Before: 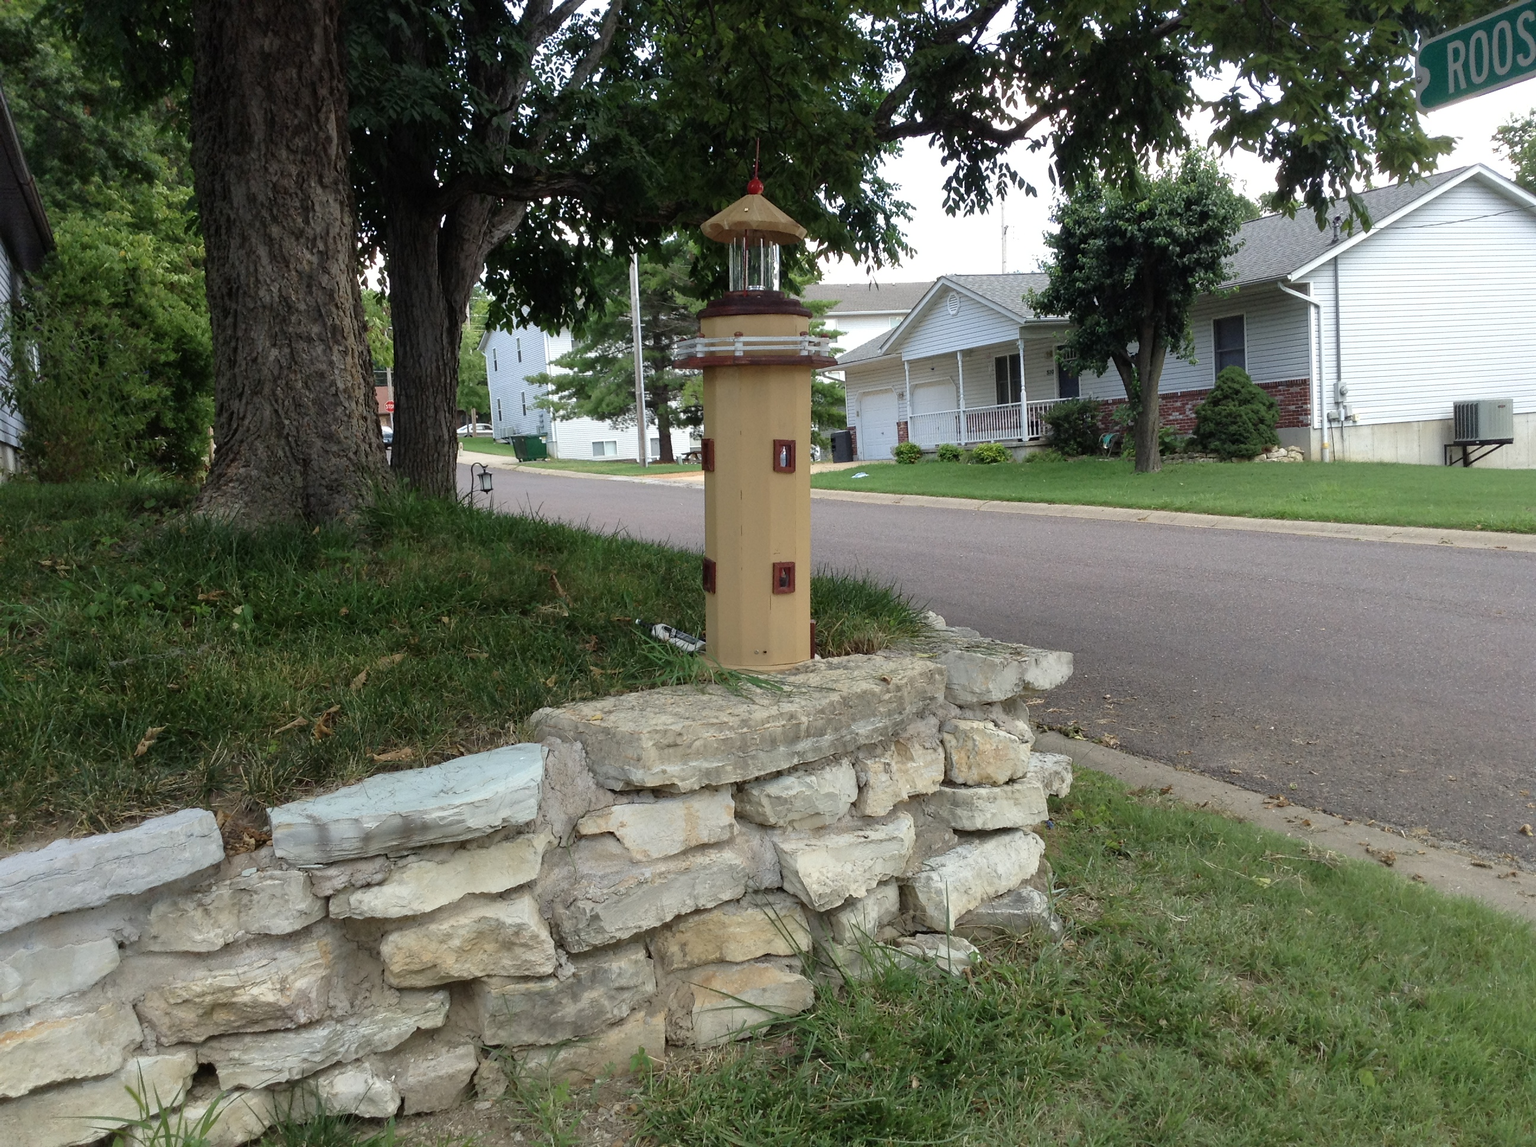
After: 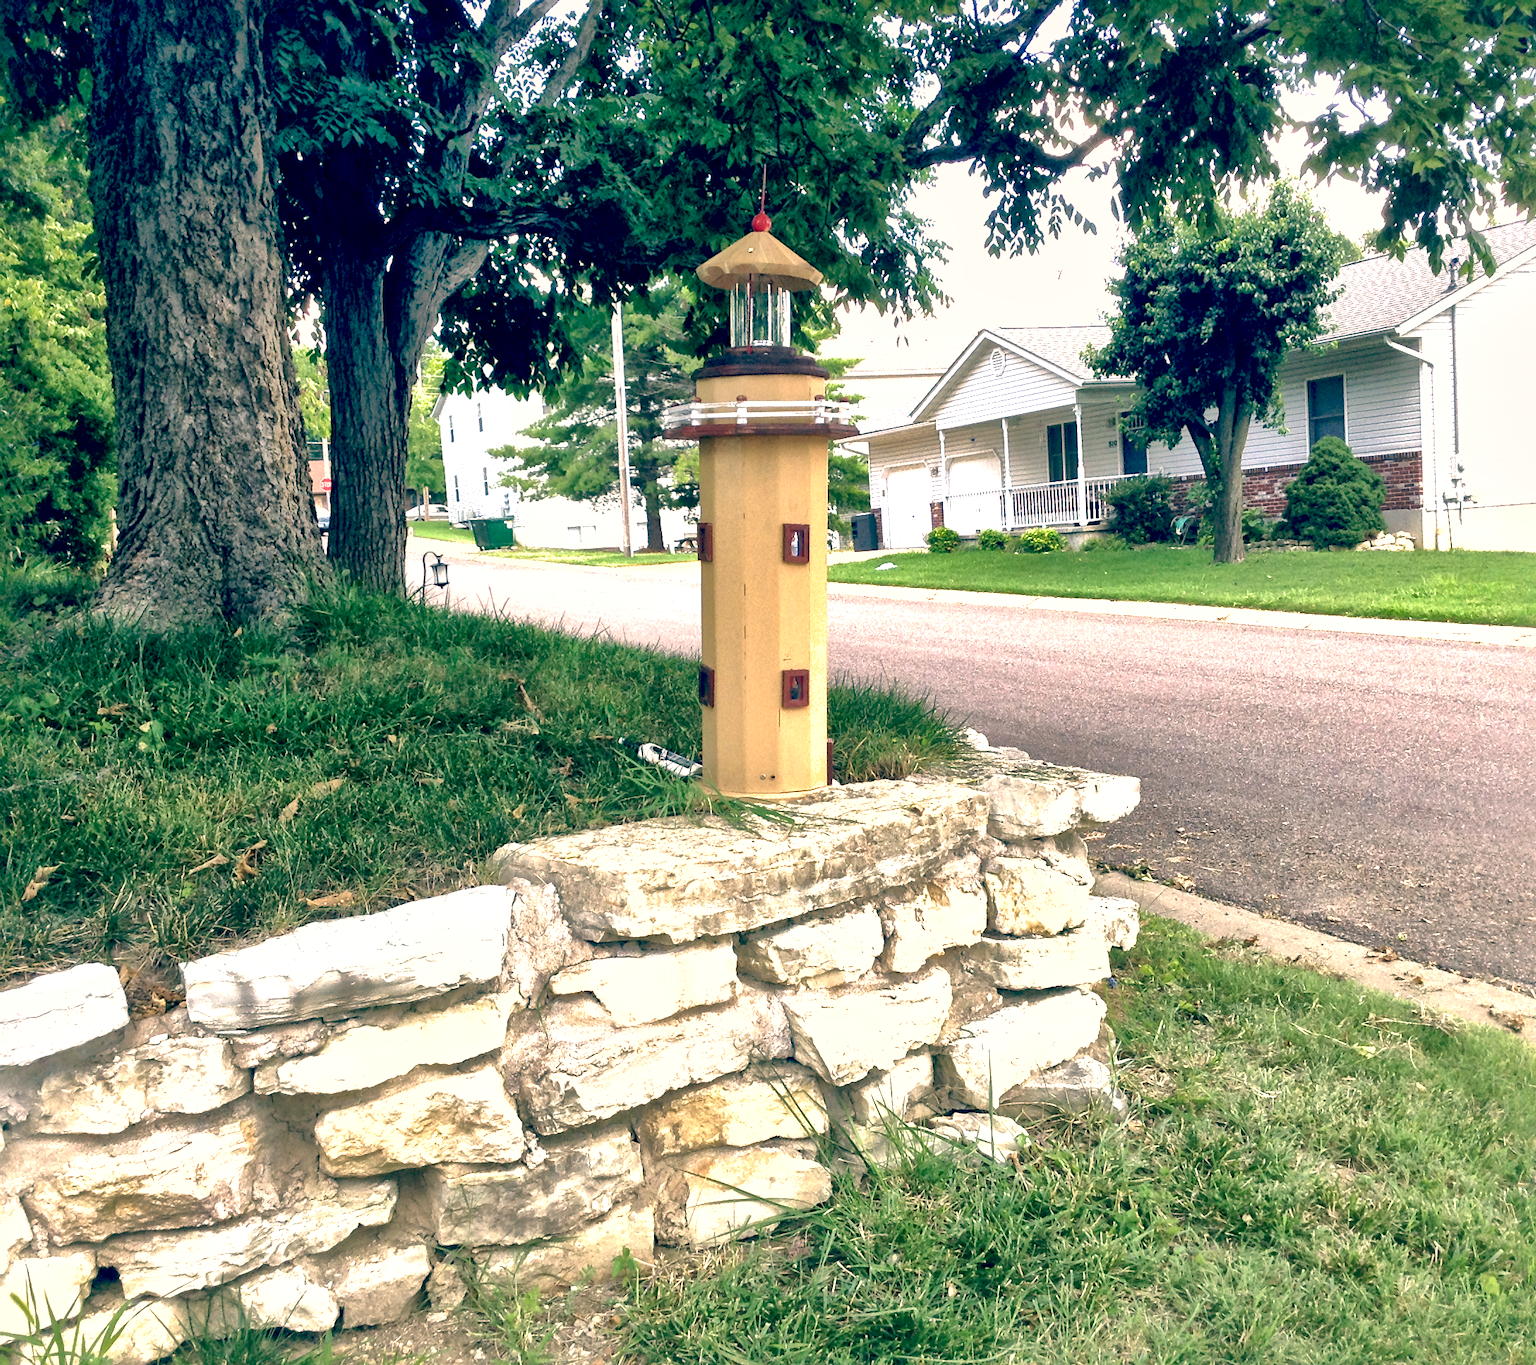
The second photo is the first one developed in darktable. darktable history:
crop: left 7.598%, right 7.873%
exposure: black level correction 0.009, exposure 1.425 EV, compensate highlight preservation false
shadows and highlights: on, module defaults
color balance: lift [1.006, 0.985, 1.002, 1.015], gamma [1, 0.953, 1.008, 1.047], gain [1.076, 1.13, 1.004, 0.87]
local contrast: mode bilateral grid, contrast 20, coarseness 50, detail 159%, midtone range 0.2
